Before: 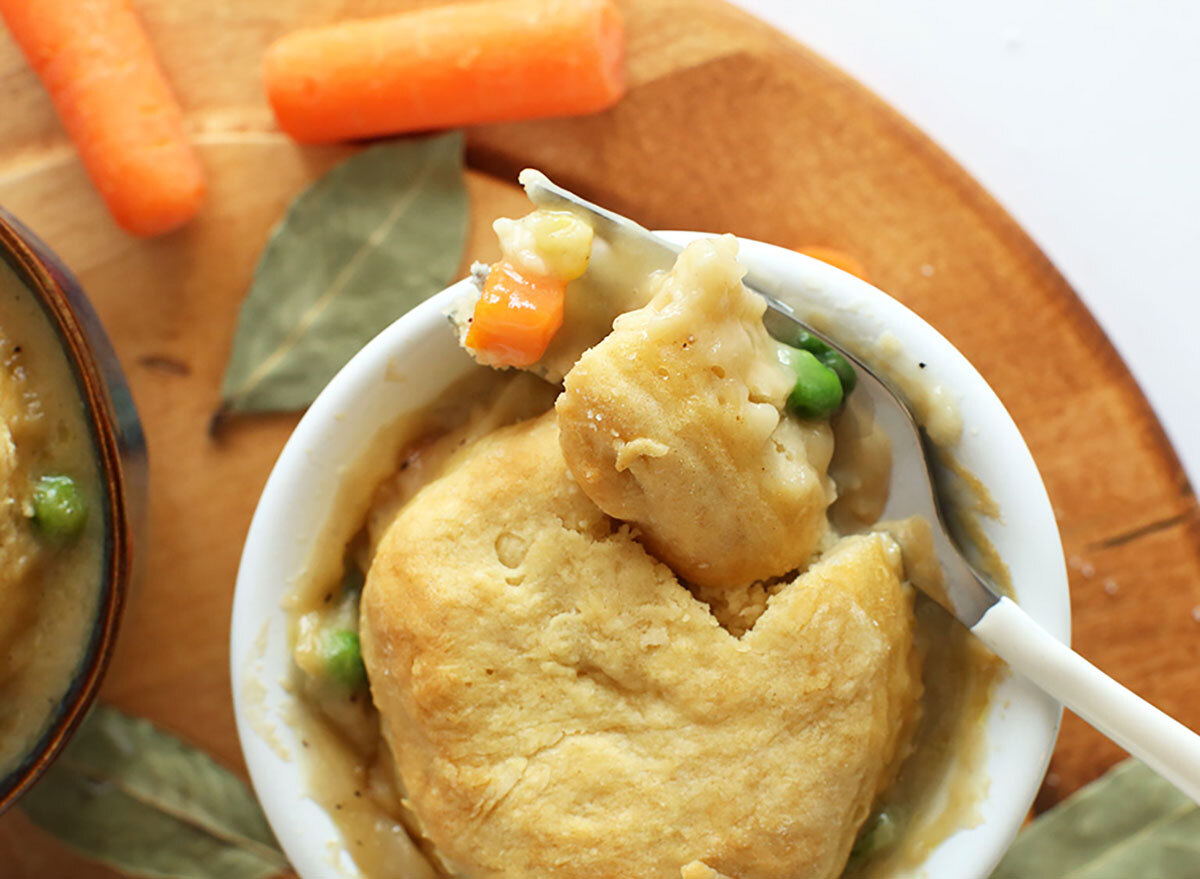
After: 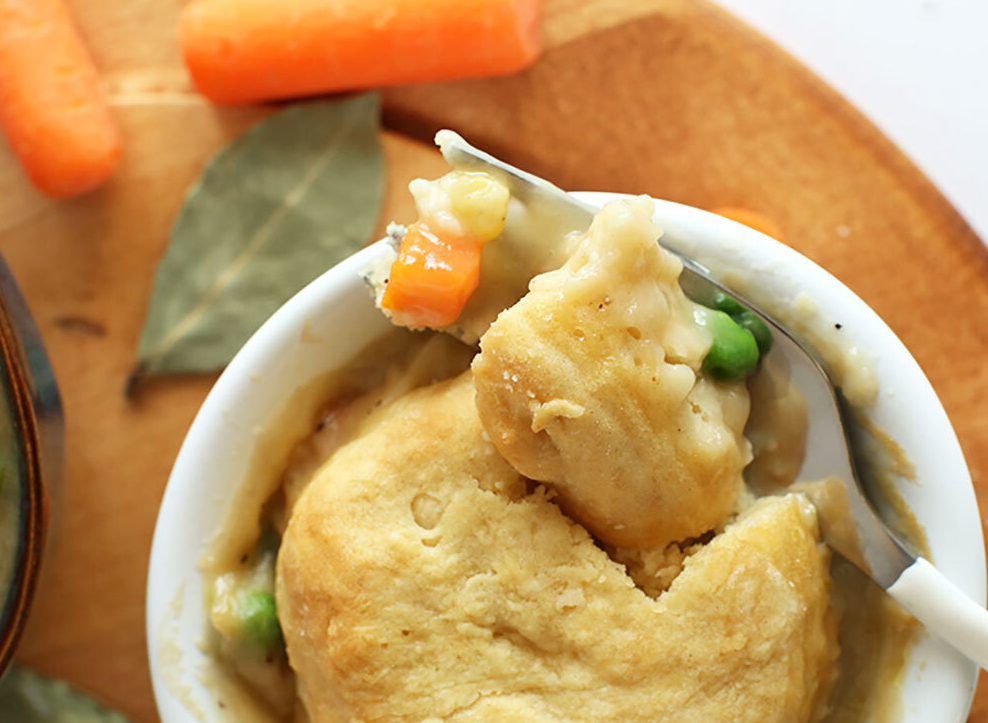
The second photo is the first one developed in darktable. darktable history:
crop and rotate: left 7.073%, top 4.498%, right 10.576%, bottom 13.194%
